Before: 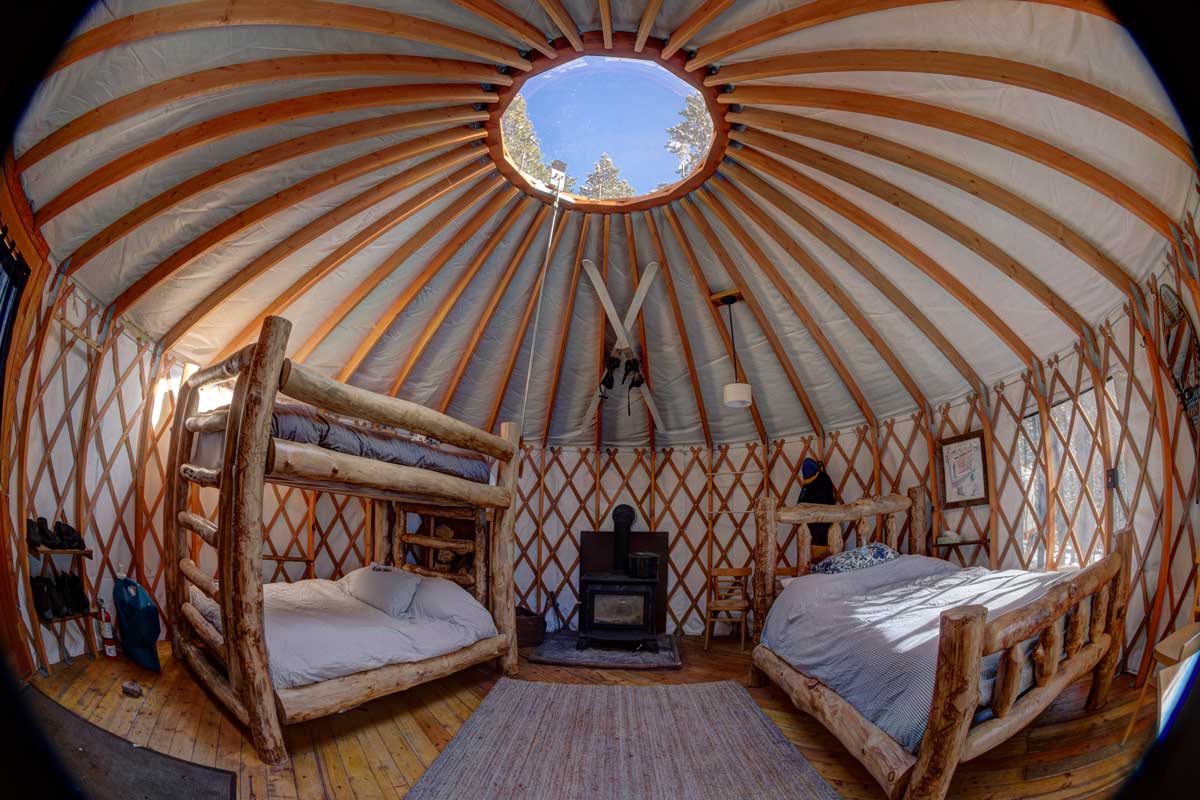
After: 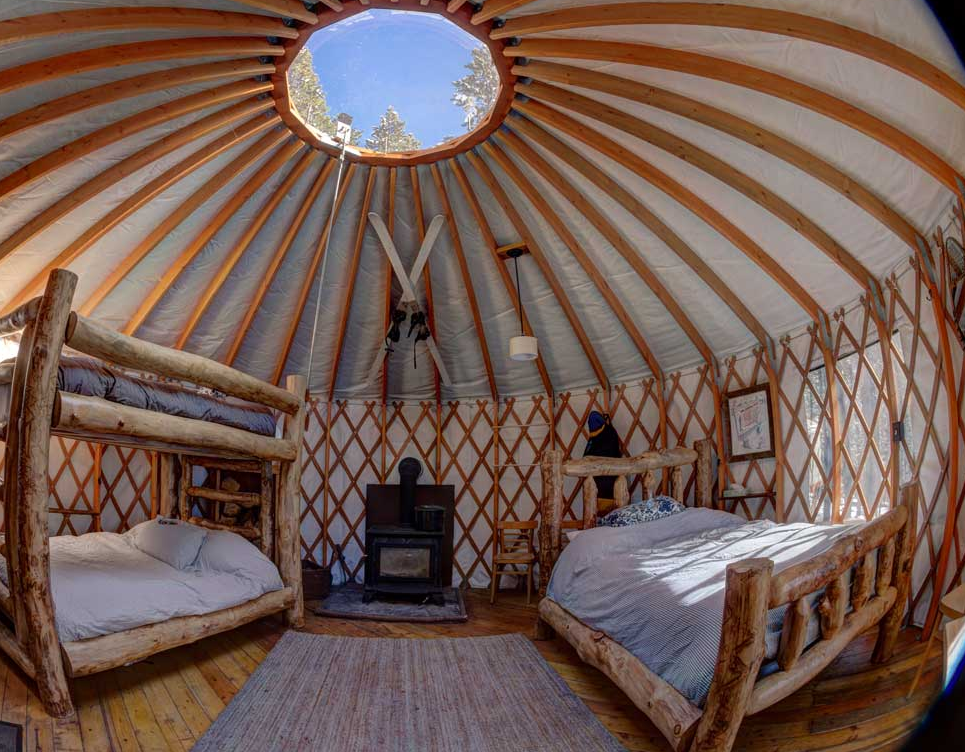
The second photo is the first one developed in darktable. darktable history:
crop and rotate: left 17.861%, top 5.985%, right 1.696%
